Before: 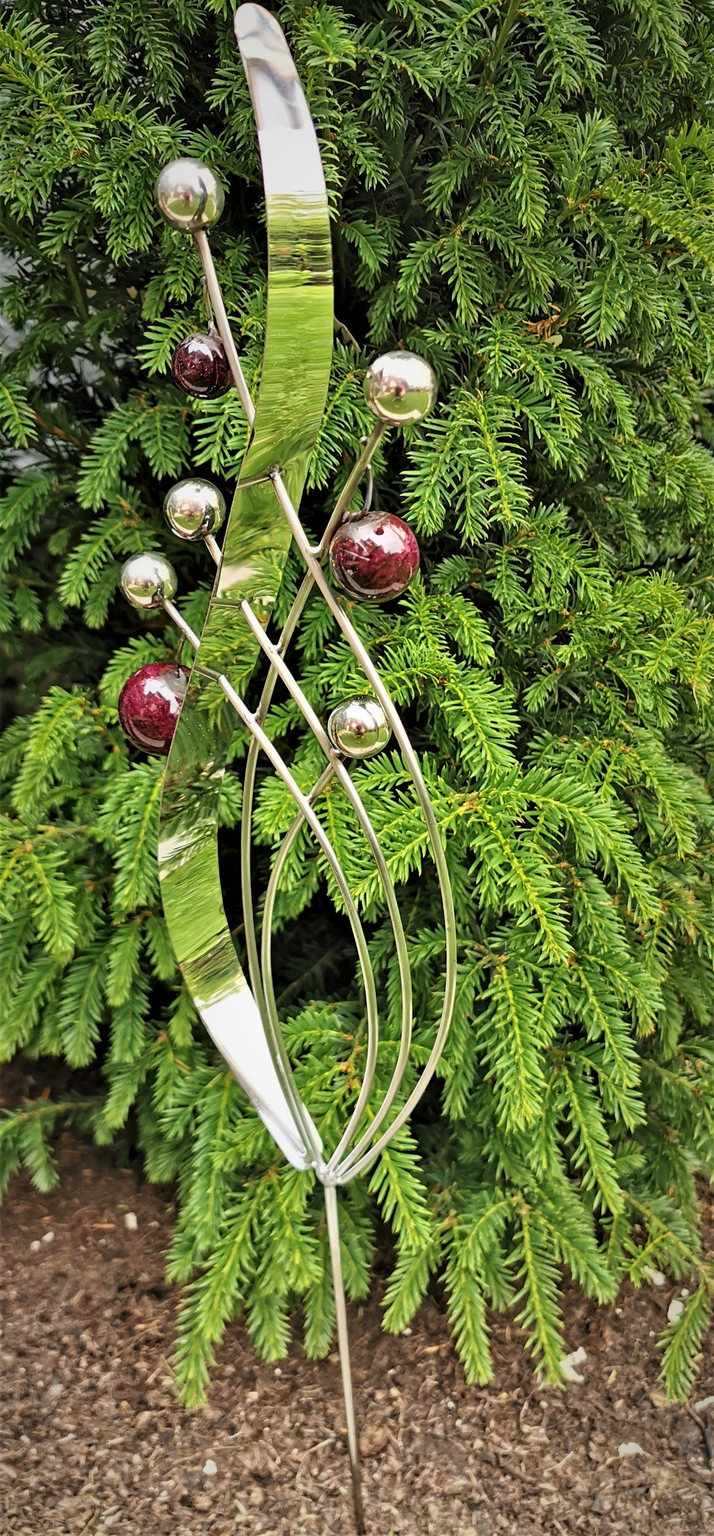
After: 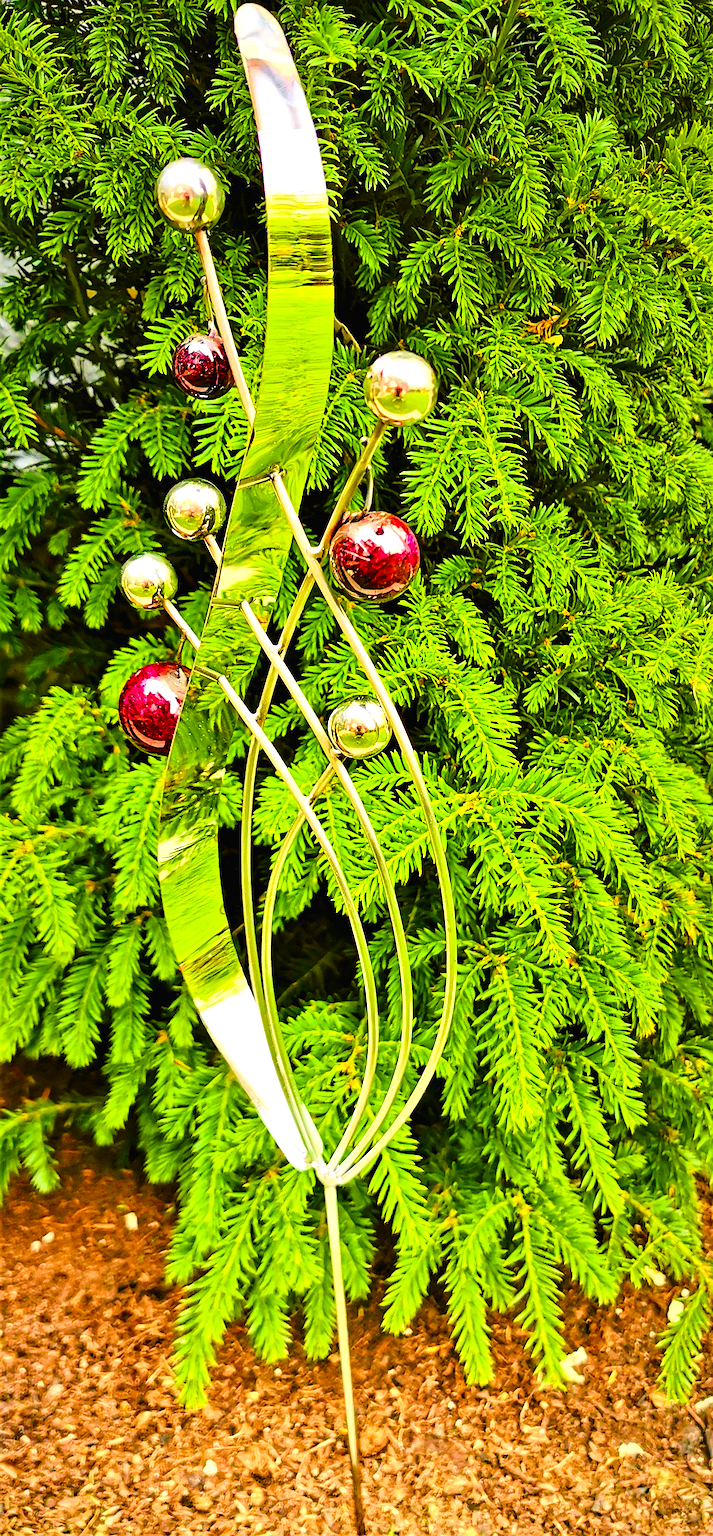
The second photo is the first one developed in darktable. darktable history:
tone curve: curves: ch0 [(0, 0.012) (0.037, 0.03) (0.123, 0.092) (0.19, 0.157) (0.269, 0.27) (0.48, 0.57) (0.595, 0.695) (0.718, 0.823) (0.855, 0.913) (1, 0.982)]; ch1 [(0, 0) (0.243, 0.245) (0.422, 0.415) (0.493, 0.495) (0.508, 0.506) (0.536, 0.542) (0.569, 0.611) (0.611, 0.662) (0.769, 0.807) (1, 1)]; ch2 [(0, 0) (0.249, 0.216) (0.349, 0.321) (0.424, 0.442) (0.476, 0.483) (0.498, 0.499) (0.517, 0.519) (0.532, 0.56) (0.569, 0.624) (0.614, 0.667) (0.706, 0.757) (0.808, 0.809) (0.991, 0.968)], color space Lab, independent channels, preserve colors none
sharpen: on, module defaults
color balance rgb: linear chroma grading › global chroma 25%, perceptual saturation grading › global saturation 40%, perceptual saturation grading › highlights -50%, perceptual saturation grading › shadows 30%, perceptual brilliance grading › global brilliance 25%, global vibrance 60%
